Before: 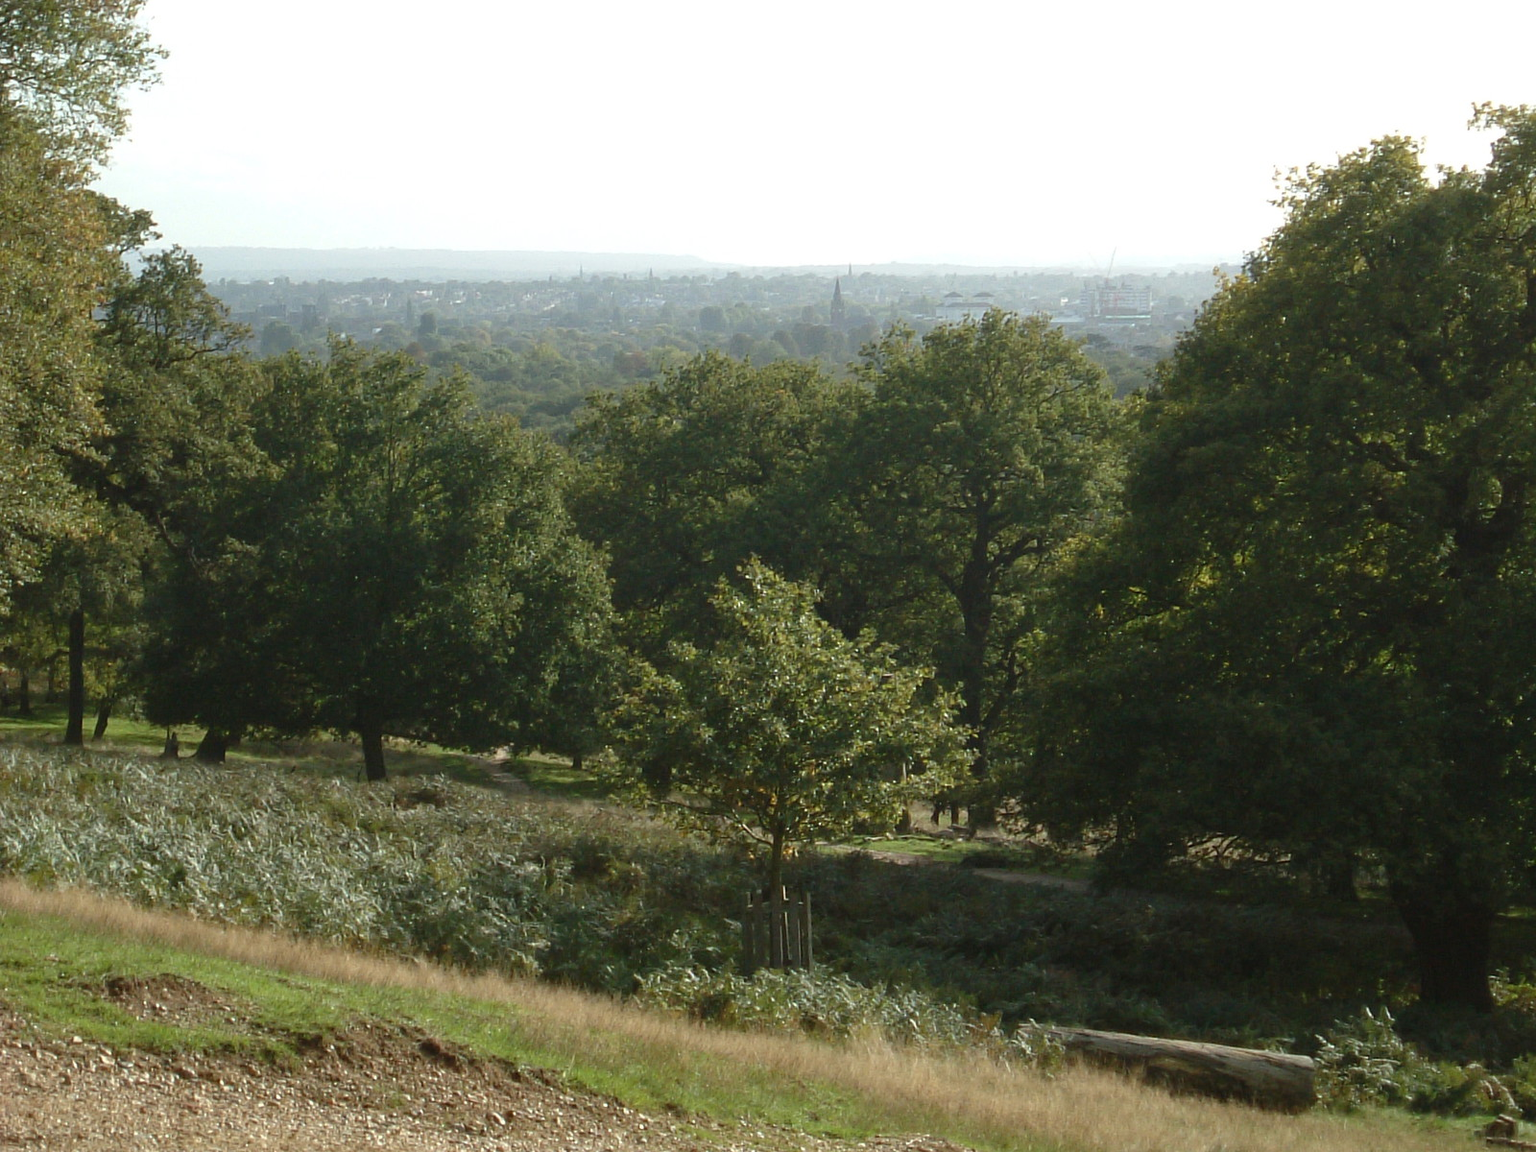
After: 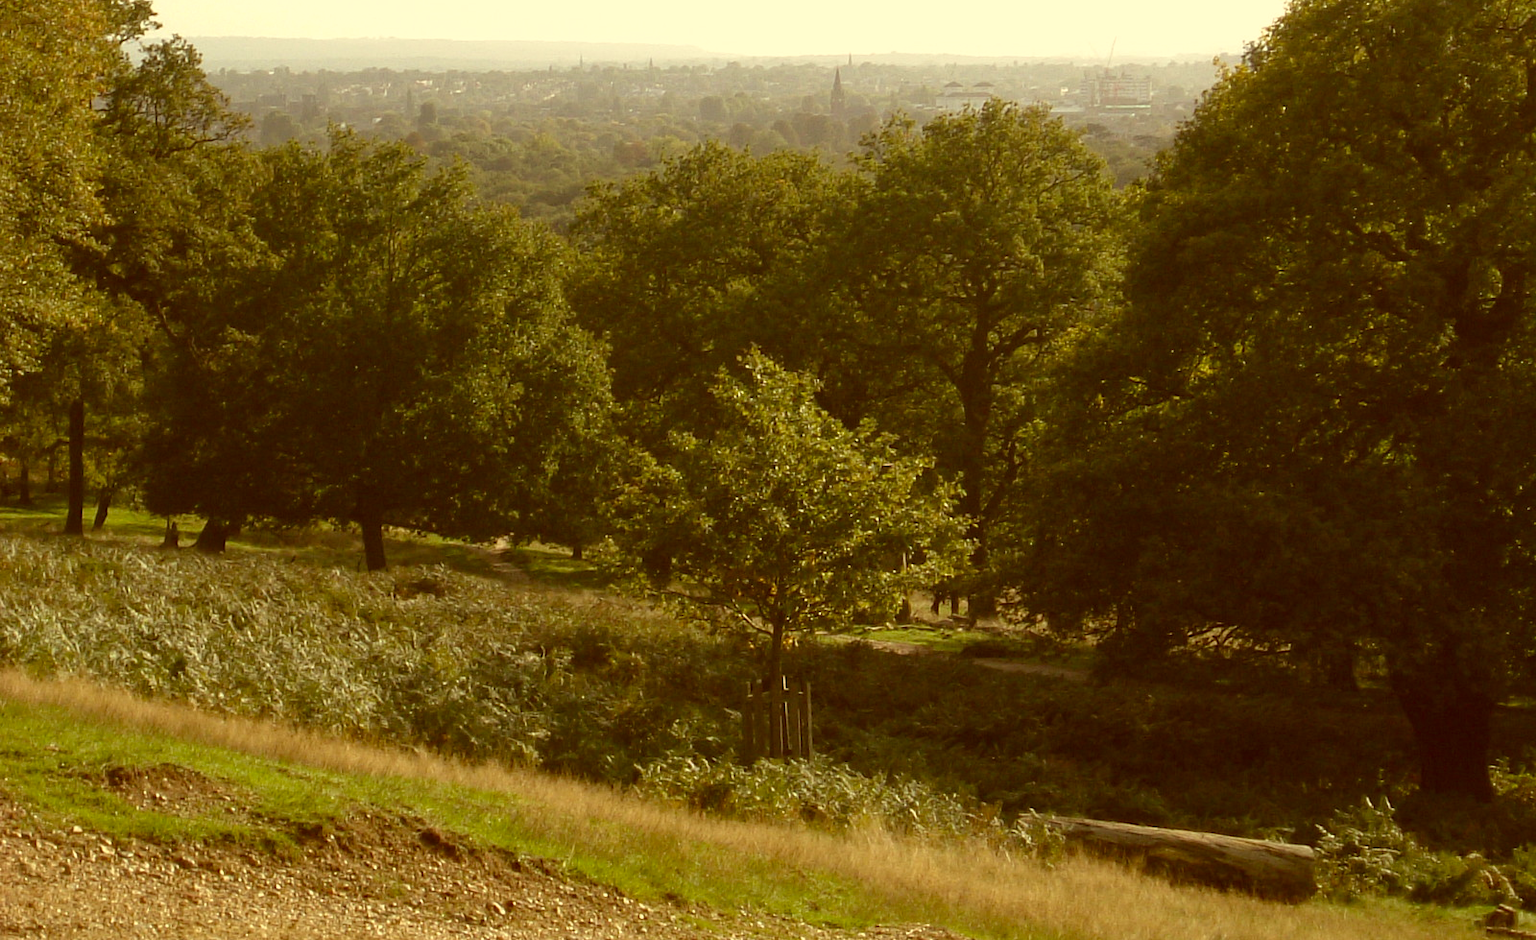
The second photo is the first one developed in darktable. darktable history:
crop and rotate: top 18.313%
color correction: highlights a* 1.18, highlights b* 24.81, shadows a* 16.19, shadows b* 24.92
